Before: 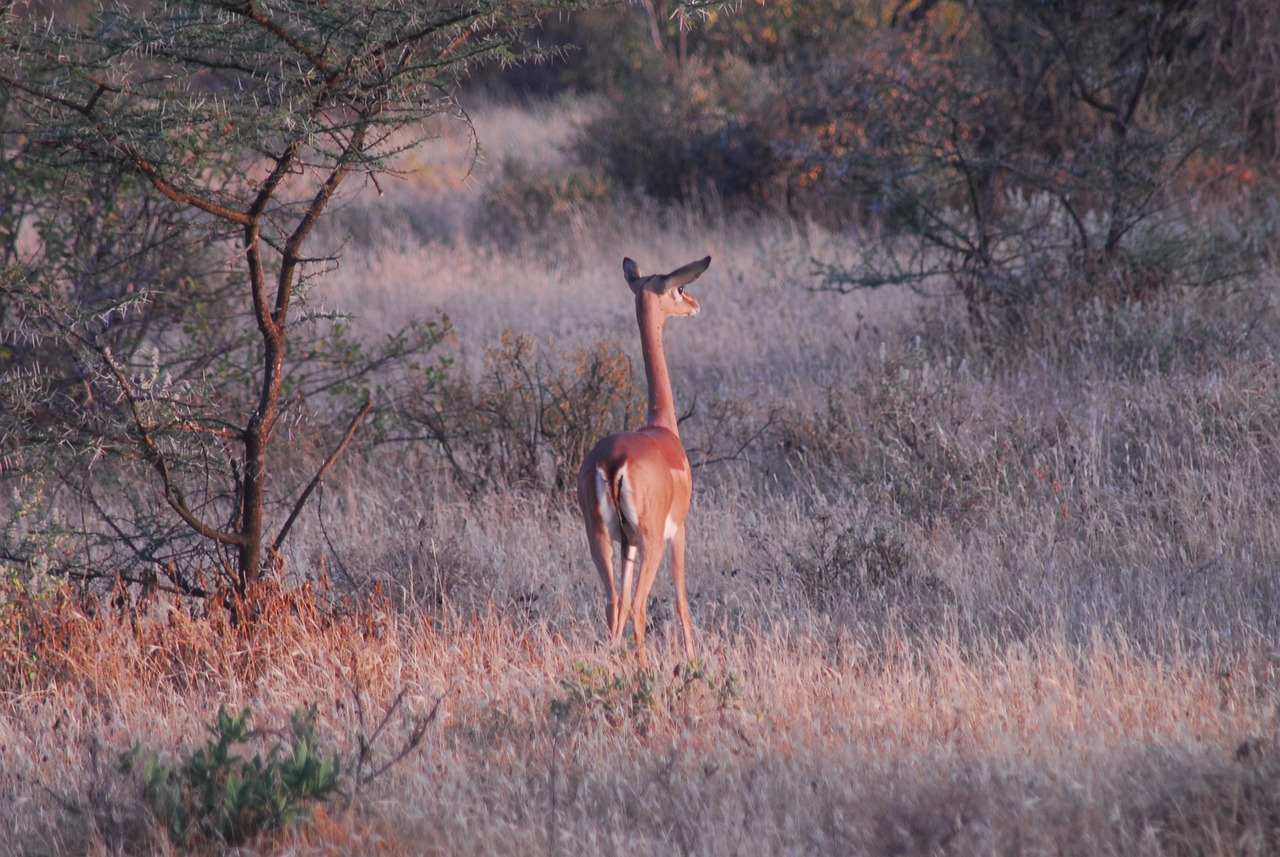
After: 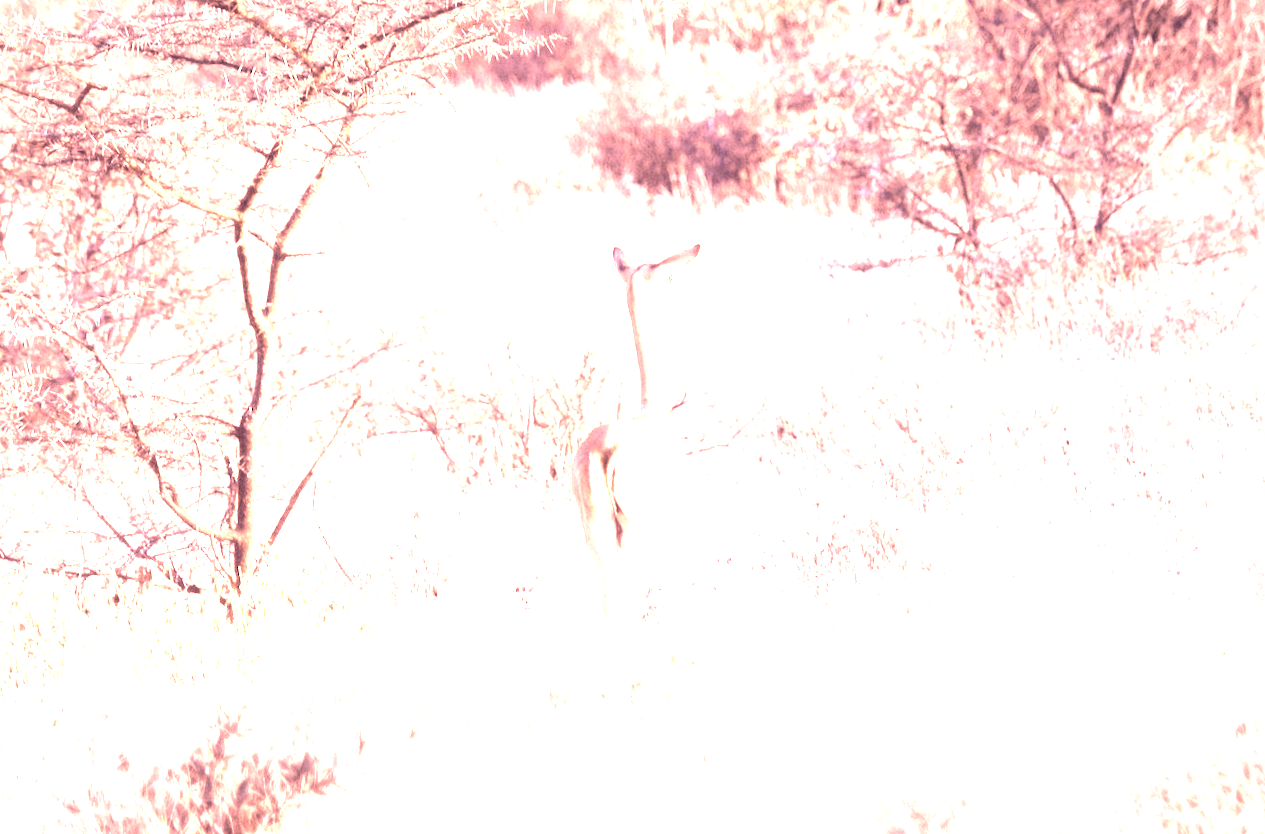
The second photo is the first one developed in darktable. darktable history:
color correction: highlights a* -20.17, highlights b* 20.27, shadows a* 20.03, shadows b* -20.46, saturation 0.43
rotate and perspective: rotation -1°, crop left 0.011, crop right 0.989, crop top 0.025, crop bottom 0.975
exposure: black level correction 0, exposure 1.388 EV, compensate exposure bias true, compensate highlight preservation false
white balance: red 4.26, blue 1.802
